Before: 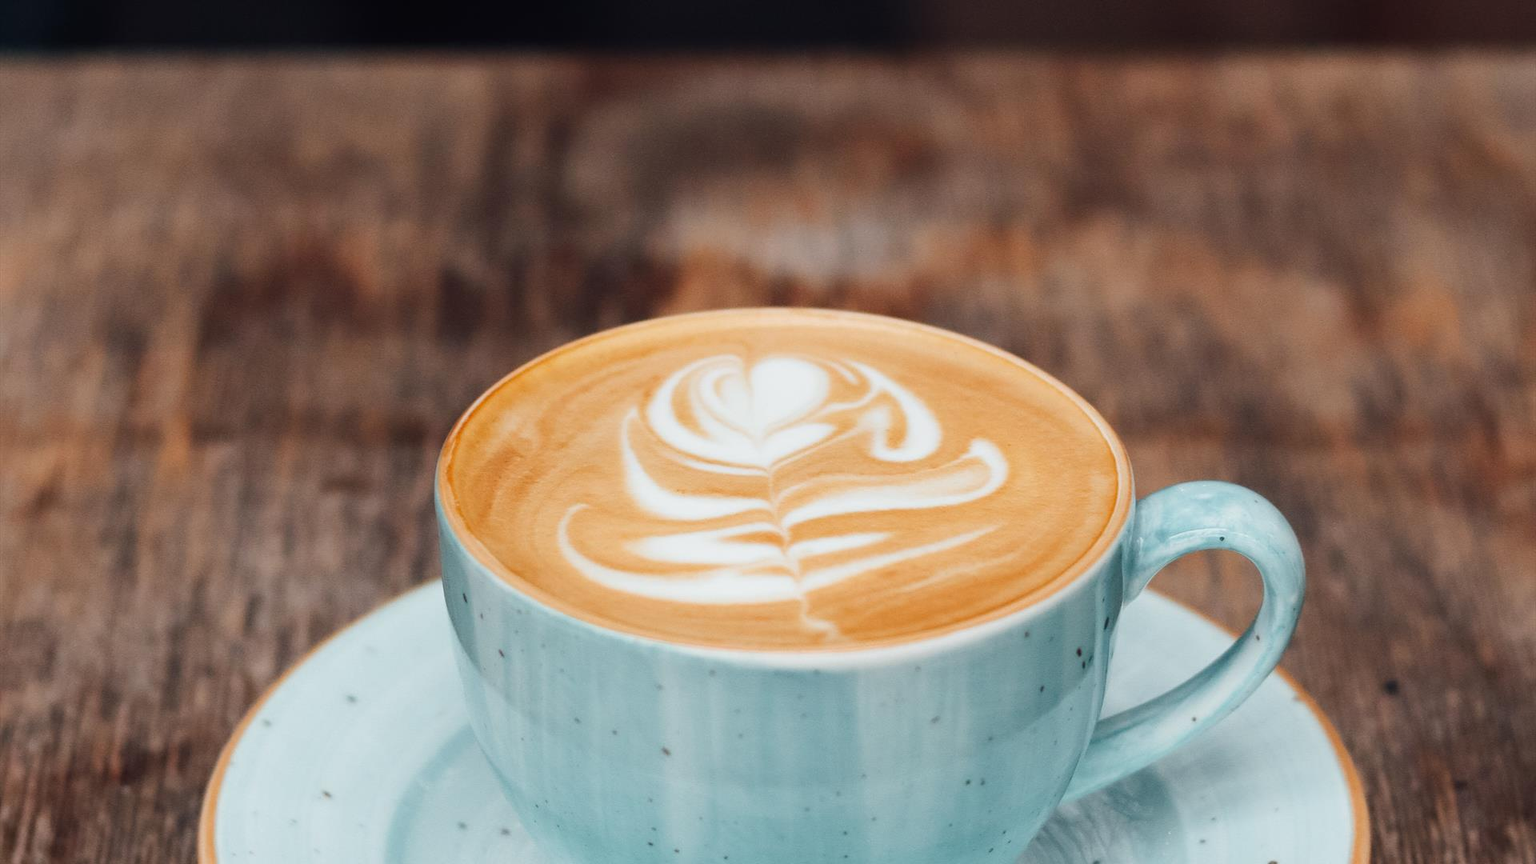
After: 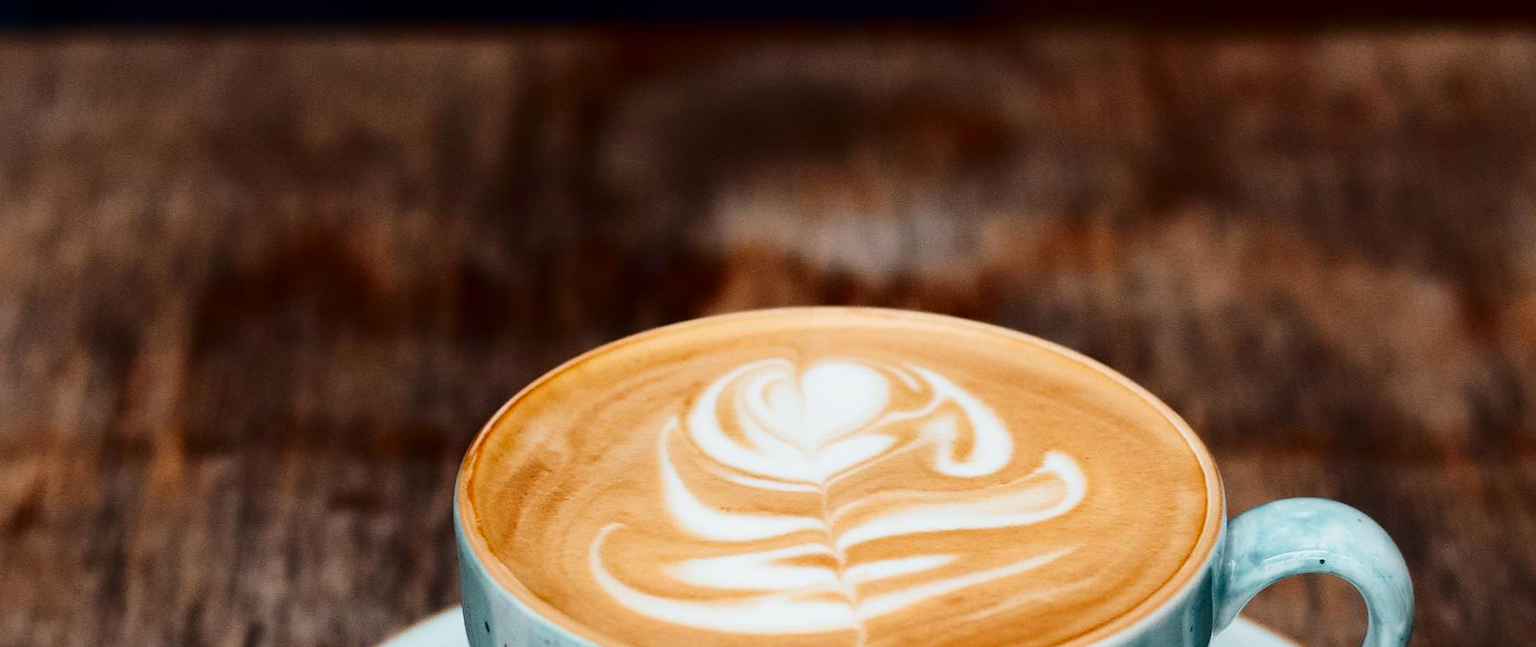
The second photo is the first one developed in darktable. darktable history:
contrast brightness saturation: contrast 0.242, brightness -0.223, saturation 0.137
crop: left 1.554%, top 3.462%, right 7.742%, bottom 28.489%
